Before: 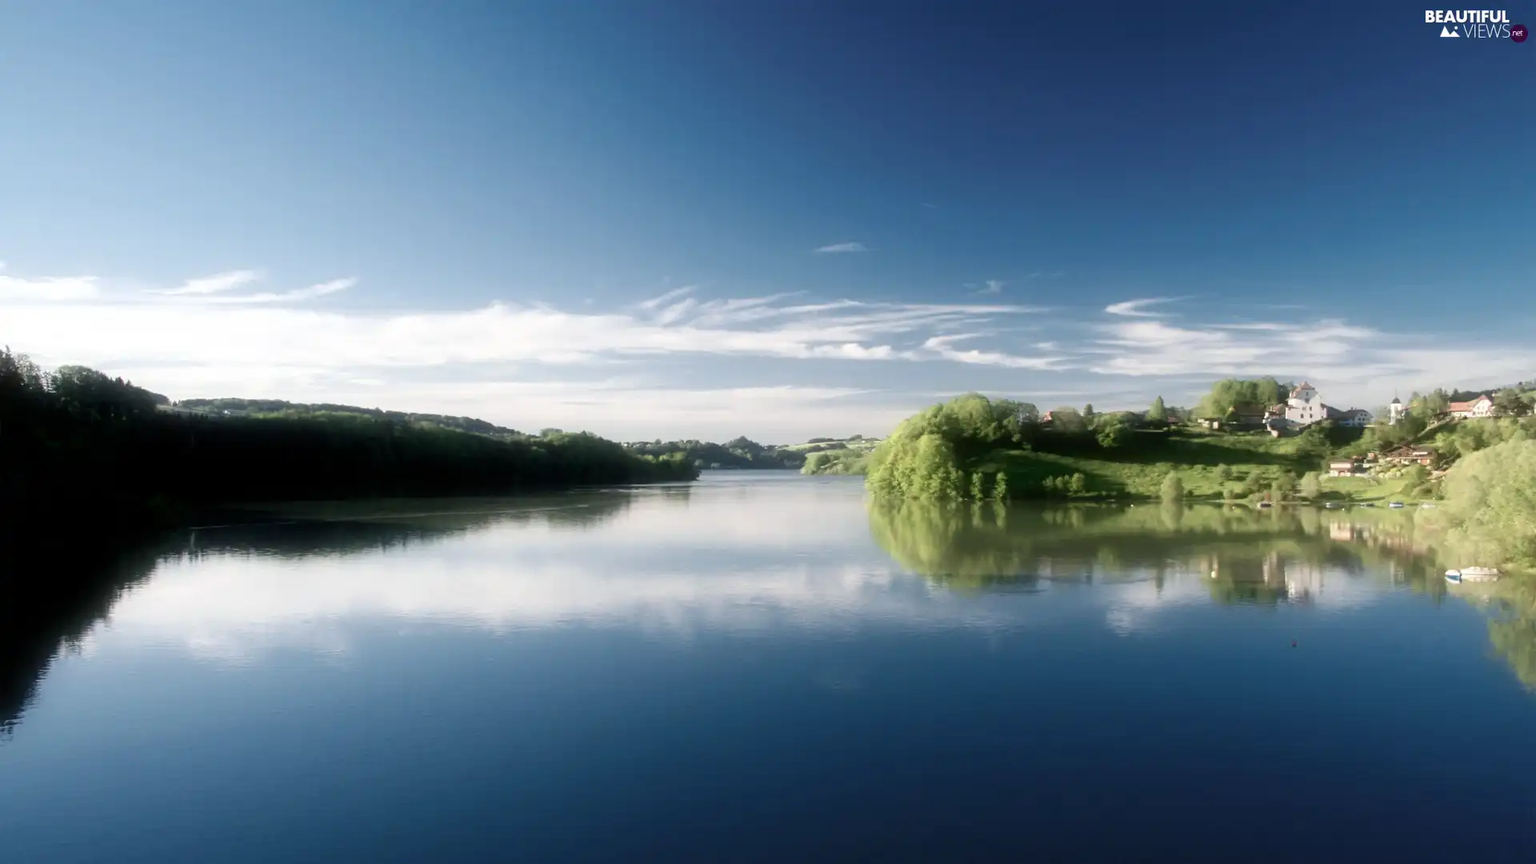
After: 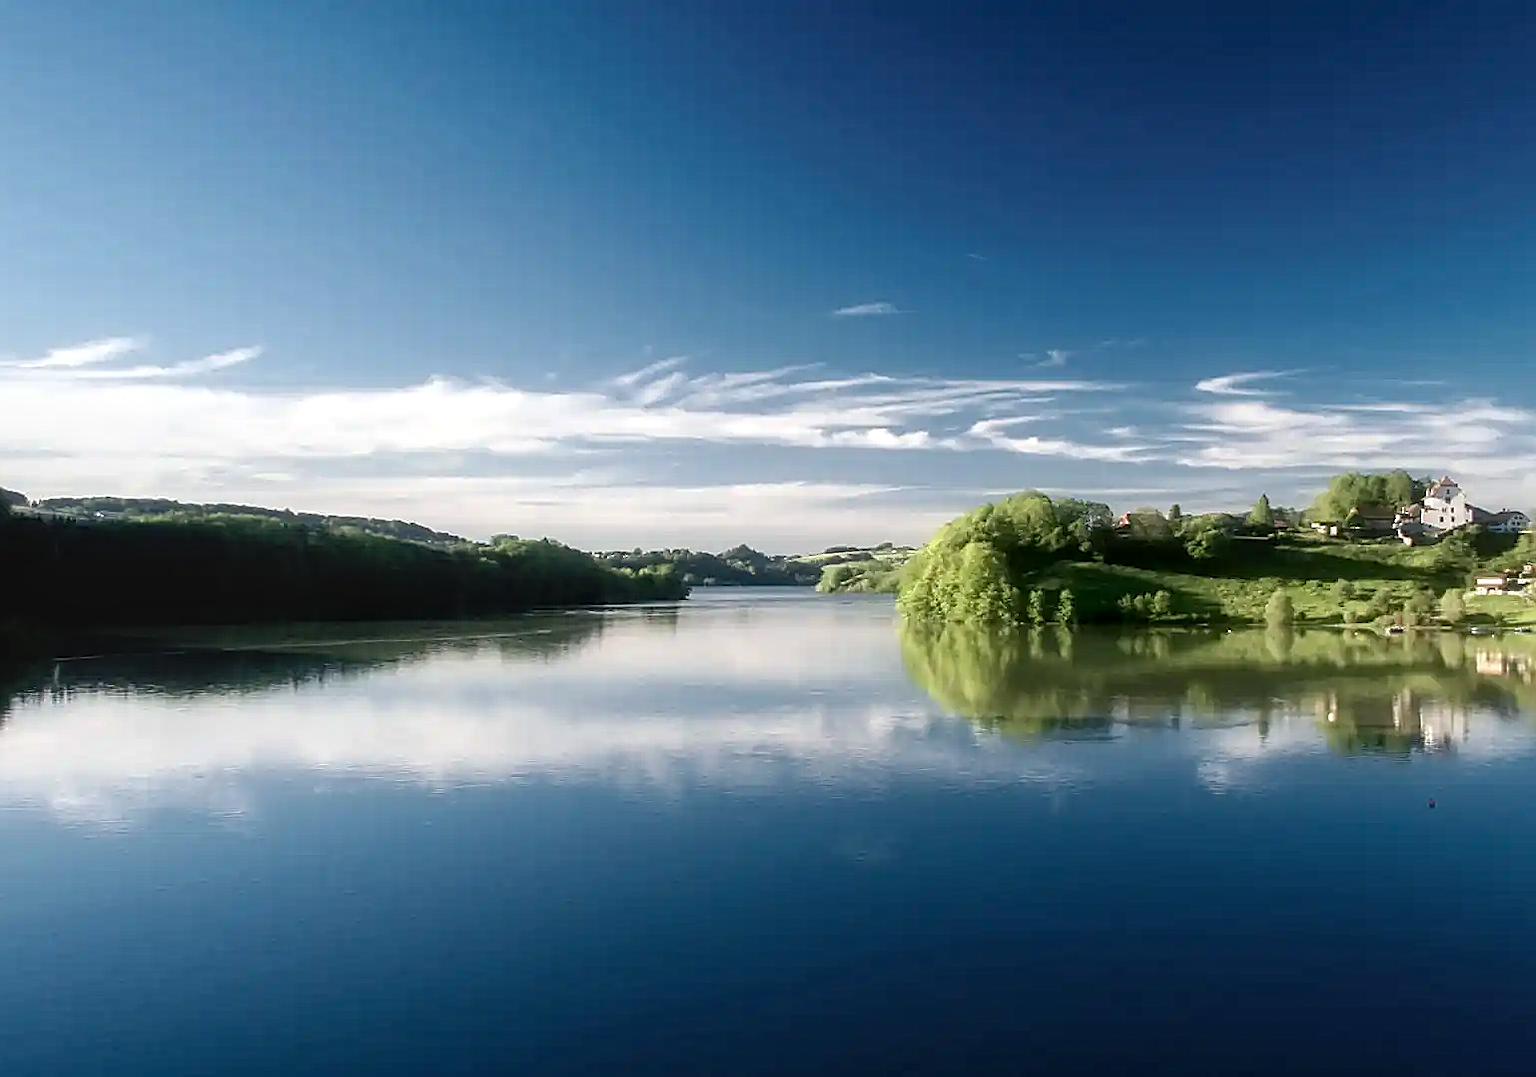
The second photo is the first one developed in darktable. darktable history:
sharpen: radius 1.348, amount 1.247, threshold 0.647
haze removal: strength 0.279, distance 0.246, compatibility mode true
crop and rotate: left 9.604%, right 10.262%
local contrast: detail 130%
